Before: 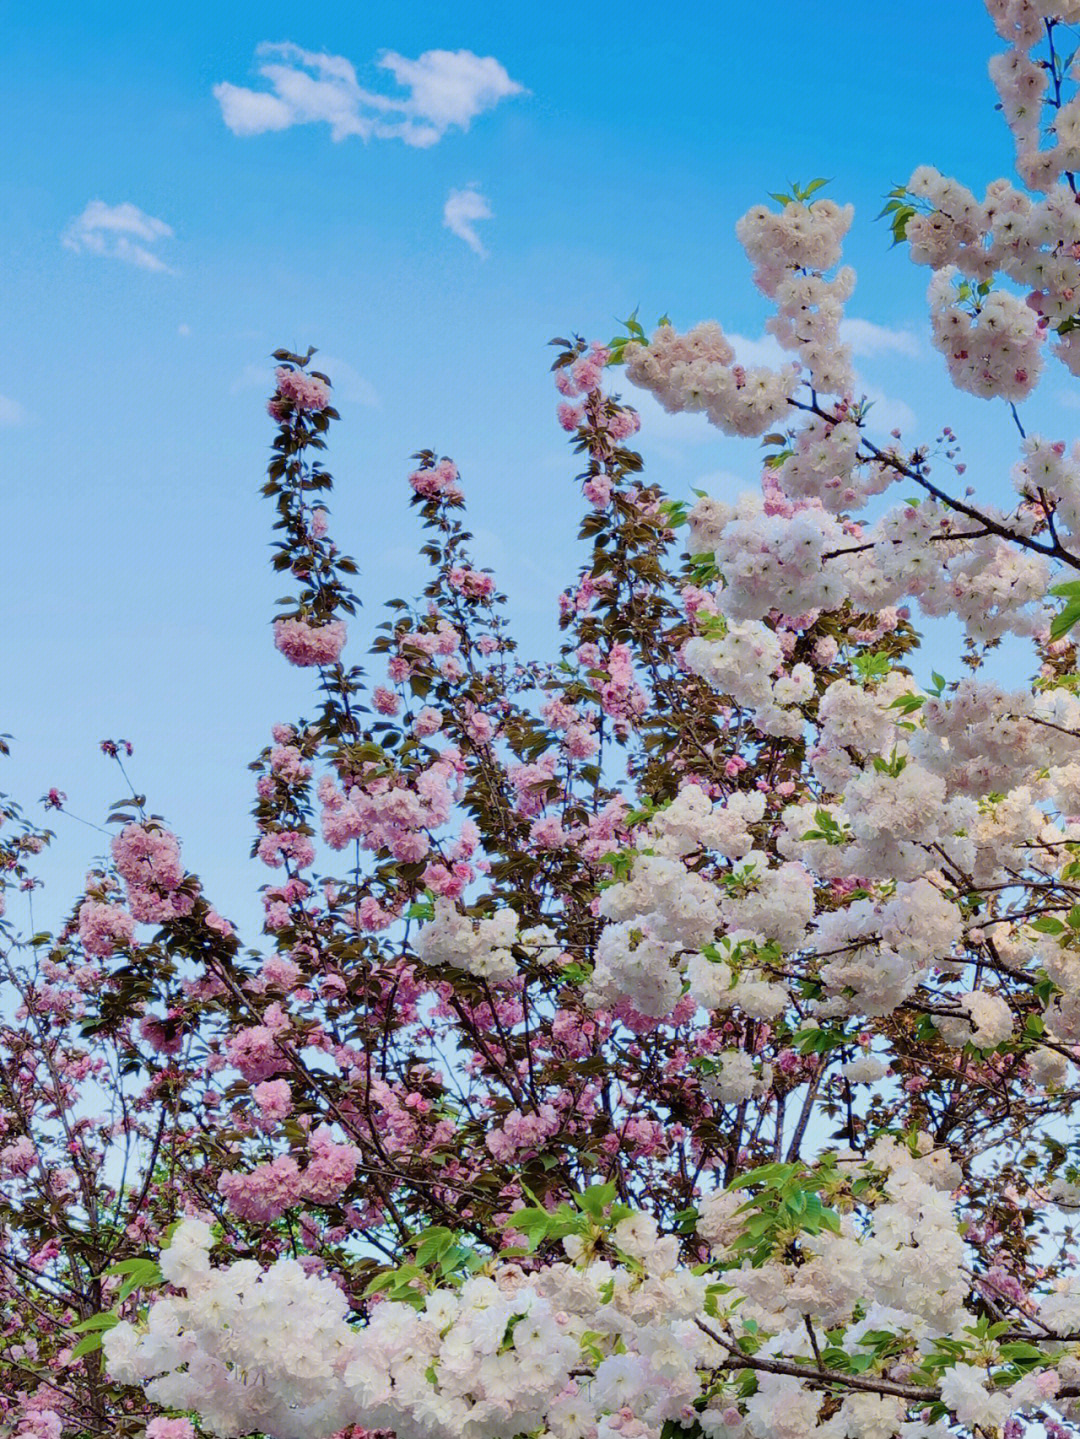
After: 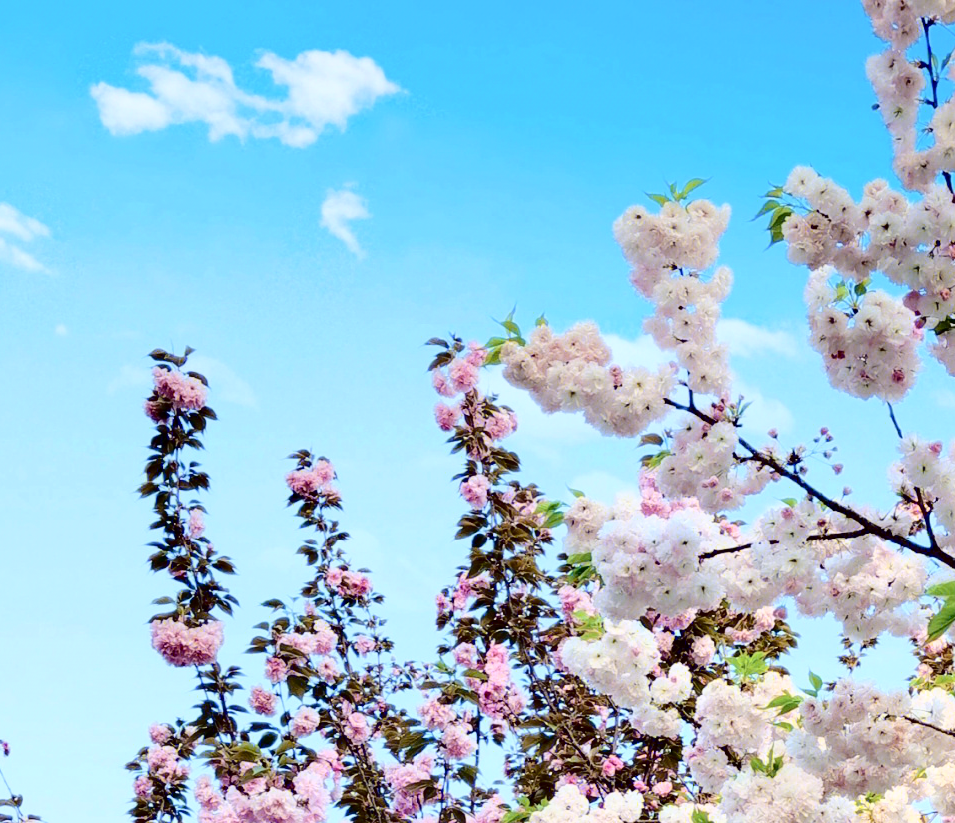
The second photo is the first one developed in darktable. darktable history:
tone curve: curves: ch0 [(0, 0) (0.003, 0.003) (0.011, 0.005) (0.025, 0.008) (0.044, 0.012) (0.069, 0.02) (0.1, 0.031) (0.136, 0.047) (0.177, 0.088) (0.224, 0.141) (0.277, 0.222) (0.335, 0.32) (0.399, 0.425) (0.468, 0.524) (0.543, 0.623) (0.623, 0.716) (0.709, 0.796) (0.801, 0.88) (0.898, 0.959) (1, 1)], color space Lab, independent channels, preserve colors none
exposure: black level correction 0.003, exposure 0.384 EV, compensate highlight preservation false
crop and rotate: left 11.511%, bottom 42.793%
